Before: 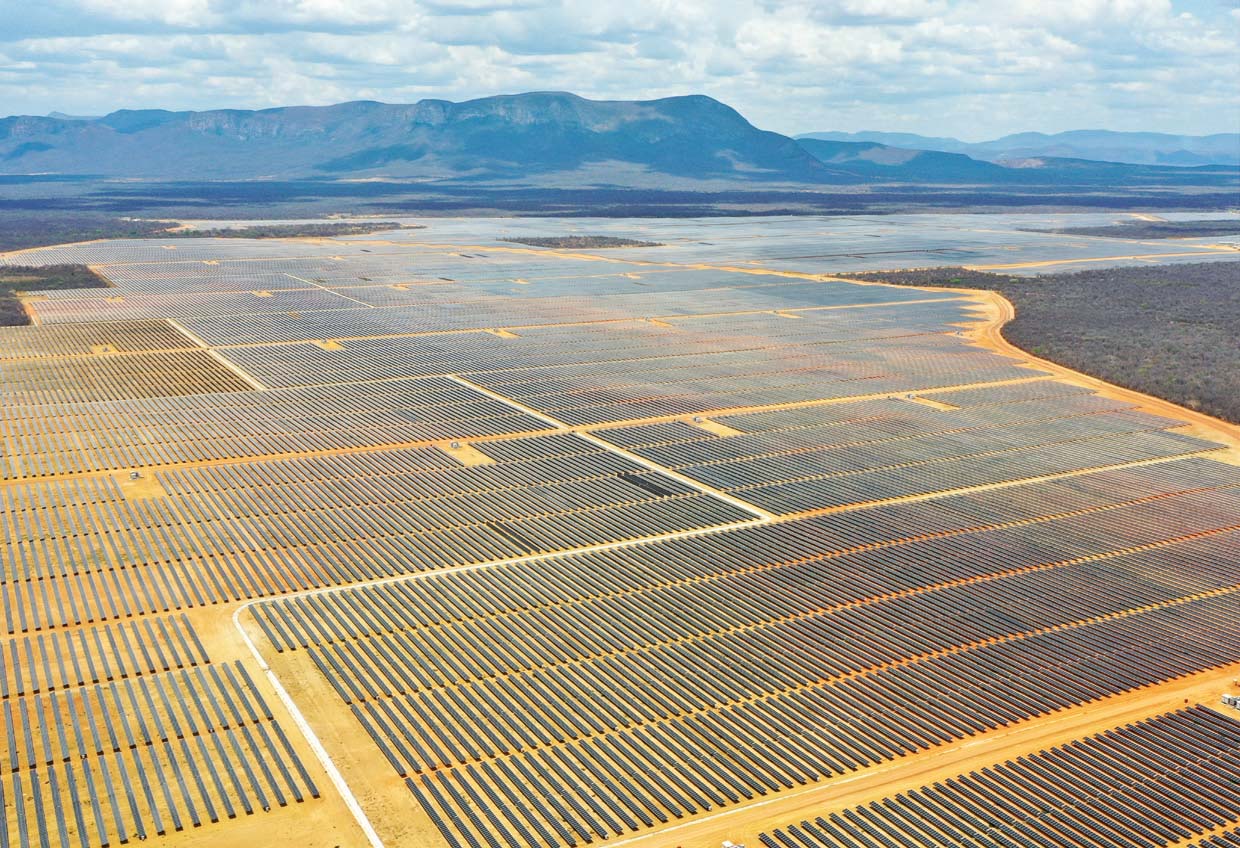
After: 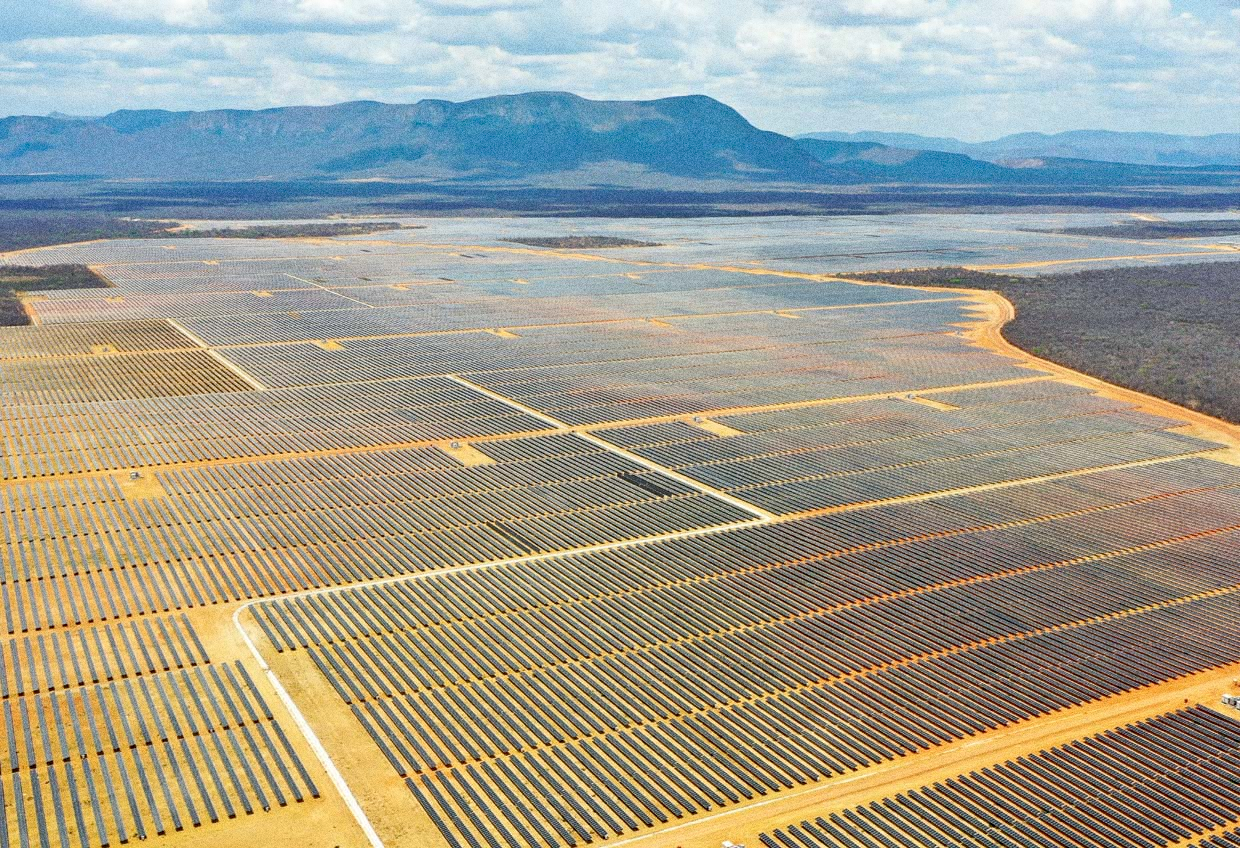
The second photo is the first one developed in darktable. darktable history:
grain: coarseness 0.09 ISO, strength 40%
exposure: black level correction 0.009, compensate highlight preservation false
